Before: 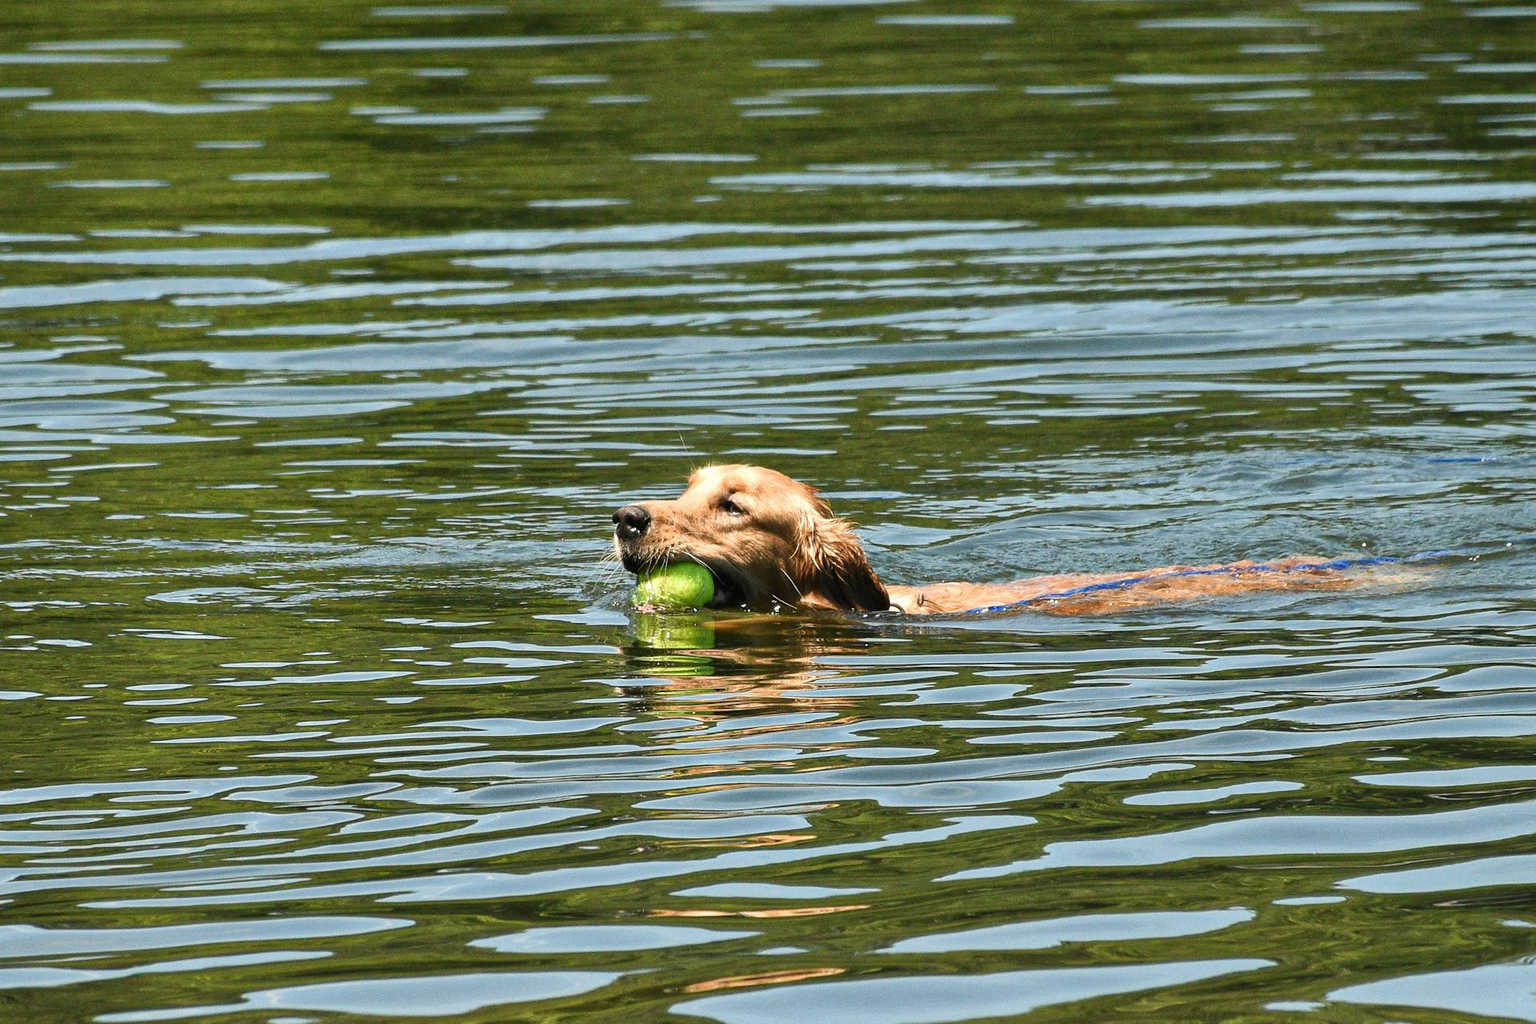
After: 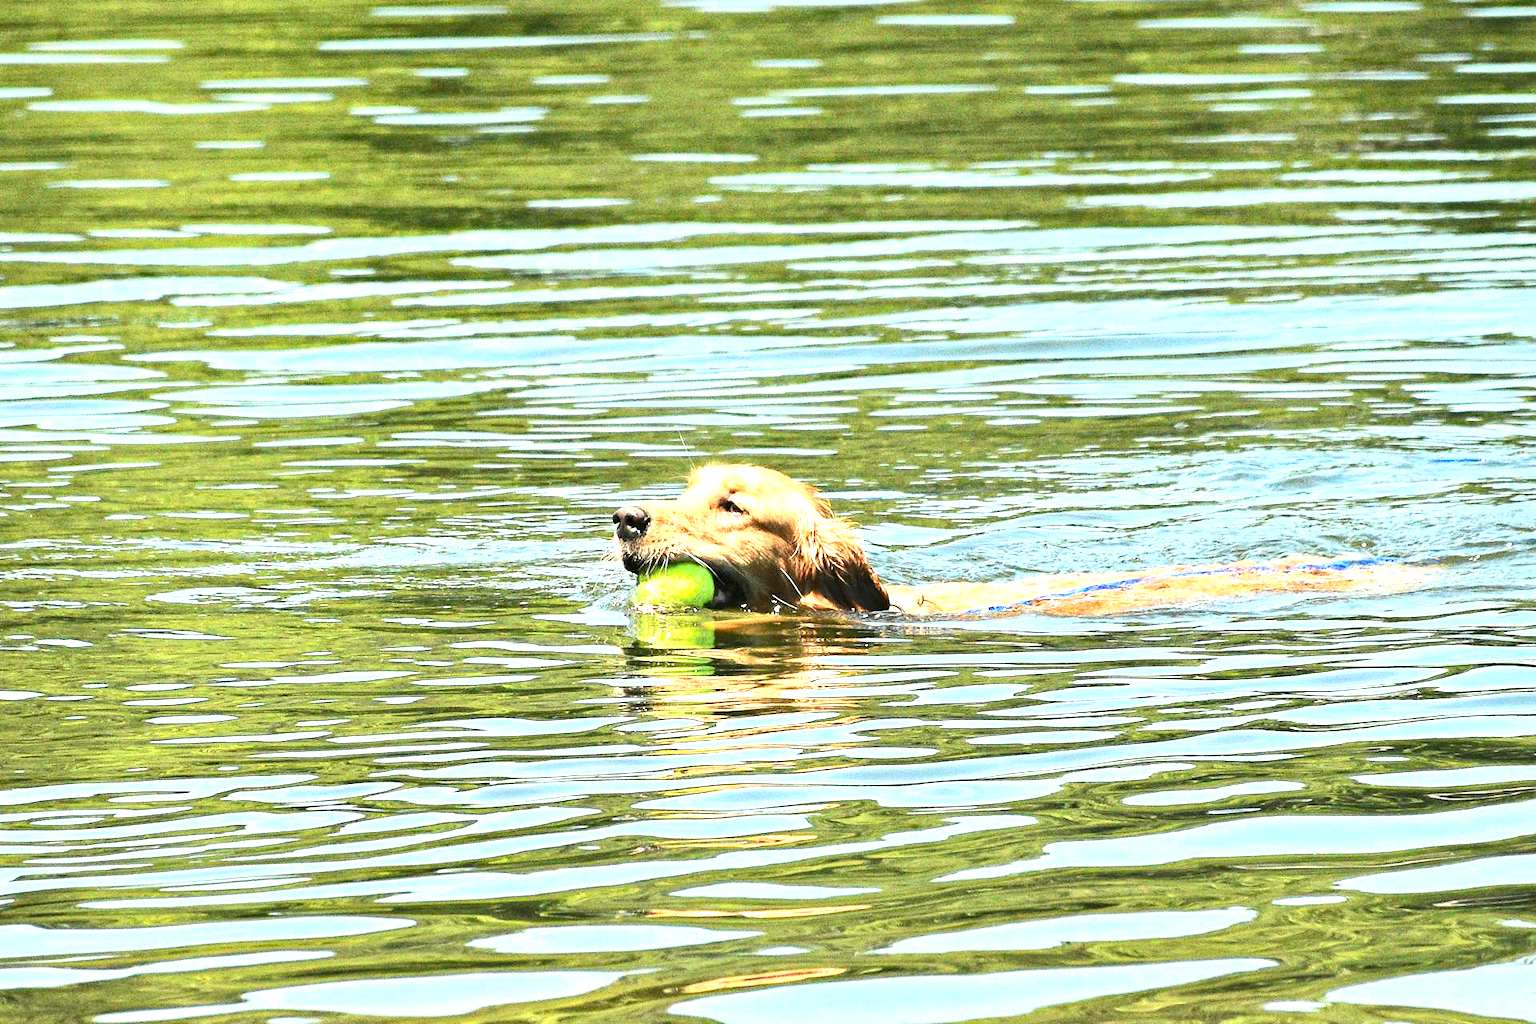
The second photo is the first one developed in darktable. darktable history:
contrast brightness saturation: contrast 0.24, brightness 0.09
haze removal: adaptive false
exposure: black level correction 0, exposure 1.675 EV, compensate exposure bias true, compensate highlight preservation false
